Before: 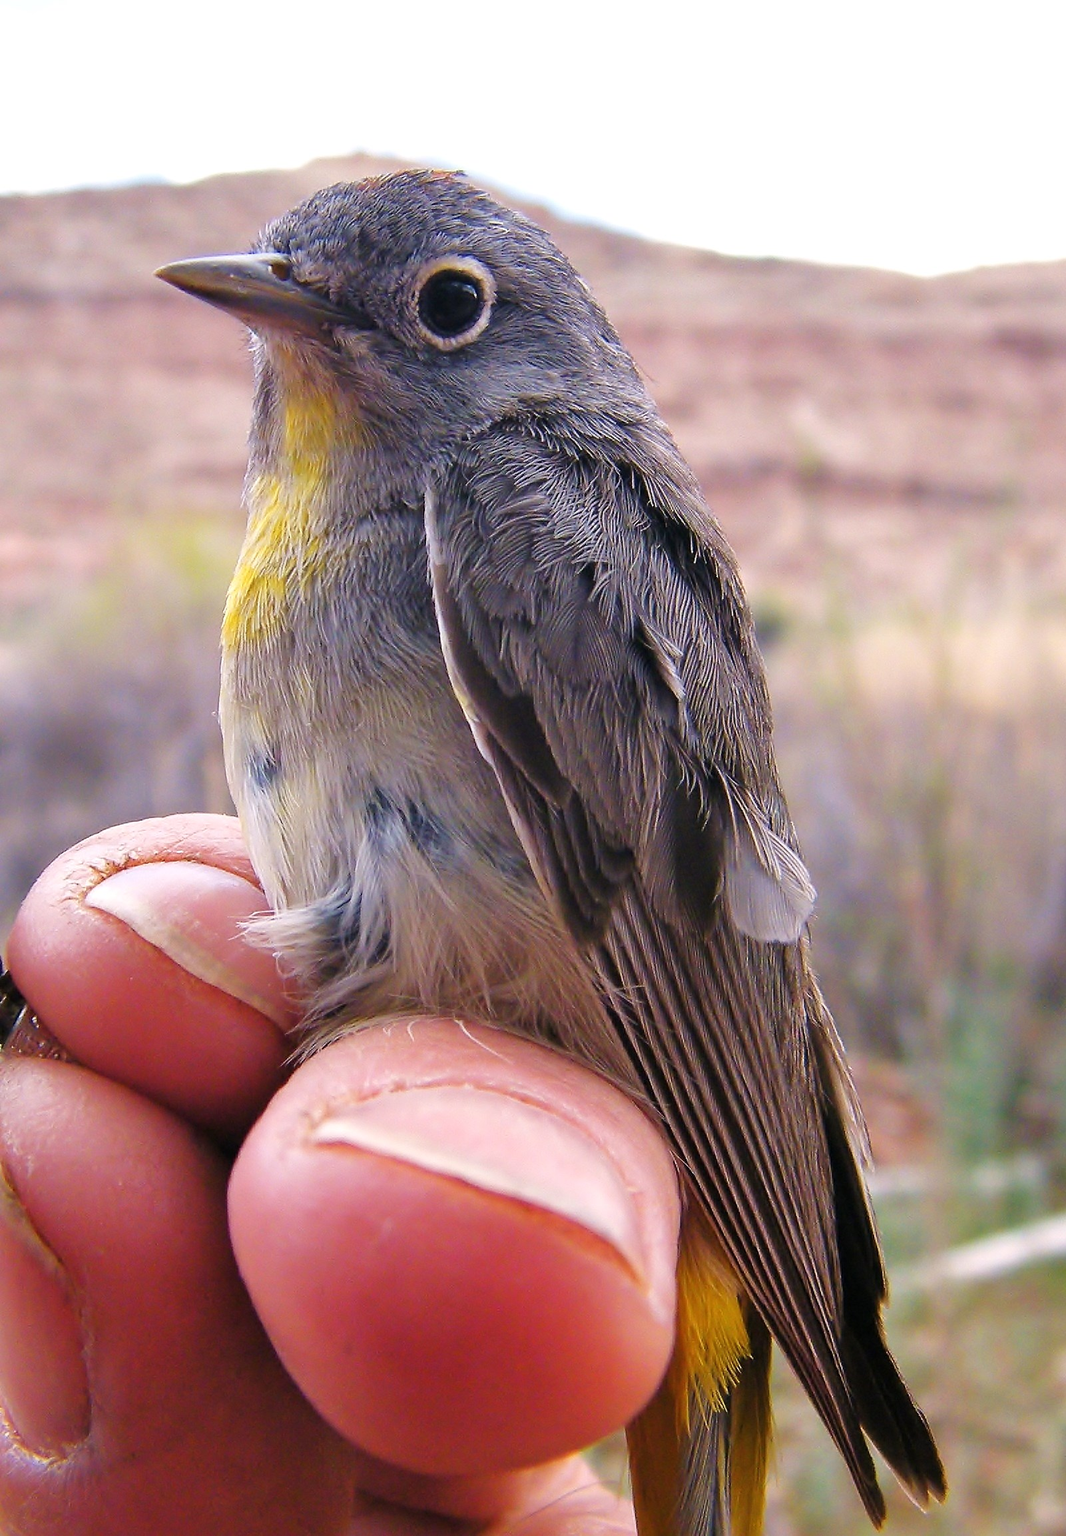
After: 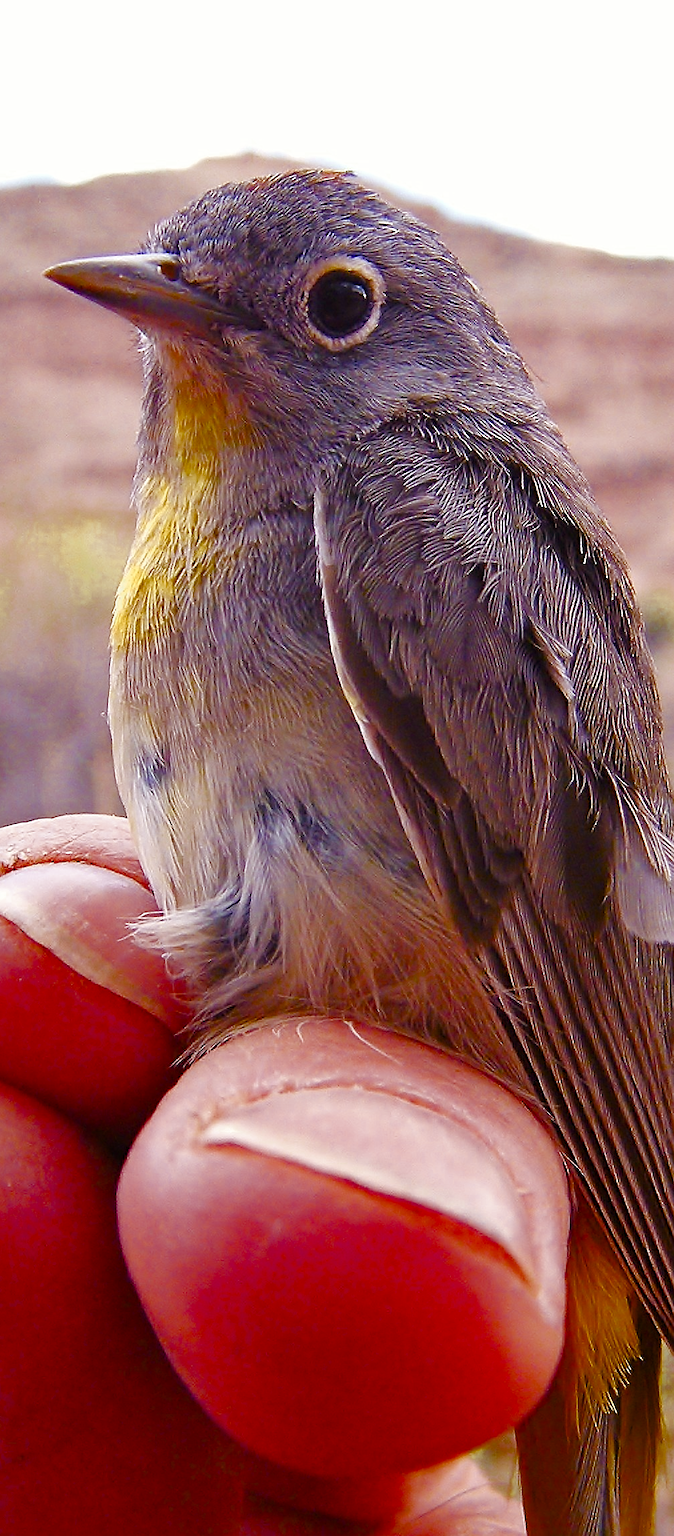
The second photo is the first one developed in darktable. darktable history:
color zones: curves: ch0 [(0.11, 0.396) (0.195, 0.36) (0.25, 0.5) (0.303, 0.412) (0.357, 0.544) (0.75, 0.5) (0.967, 0.328)]; ch1 [(0, 0.468) (0.112, 0.512) (0.202, 0.6) (0.25, 0.5) (0.307, 0.352) (0.357, 0.544) (0.75, 0.5) (0.963, 0.524)]
crop: left 10.463%, right 26.384%
sharpen: on, module defaults
color balance rgb: power › chroma 1.54%, power › hue 28.81°, perceptual saturation grading › global saturation 0.488%, perceptual saturation grading › highlights -29.527%, perceptual saturation grading › mid-tones 29.461%, perceptual saturation grading › shadows 58.753%, global vibrance 12.848%
